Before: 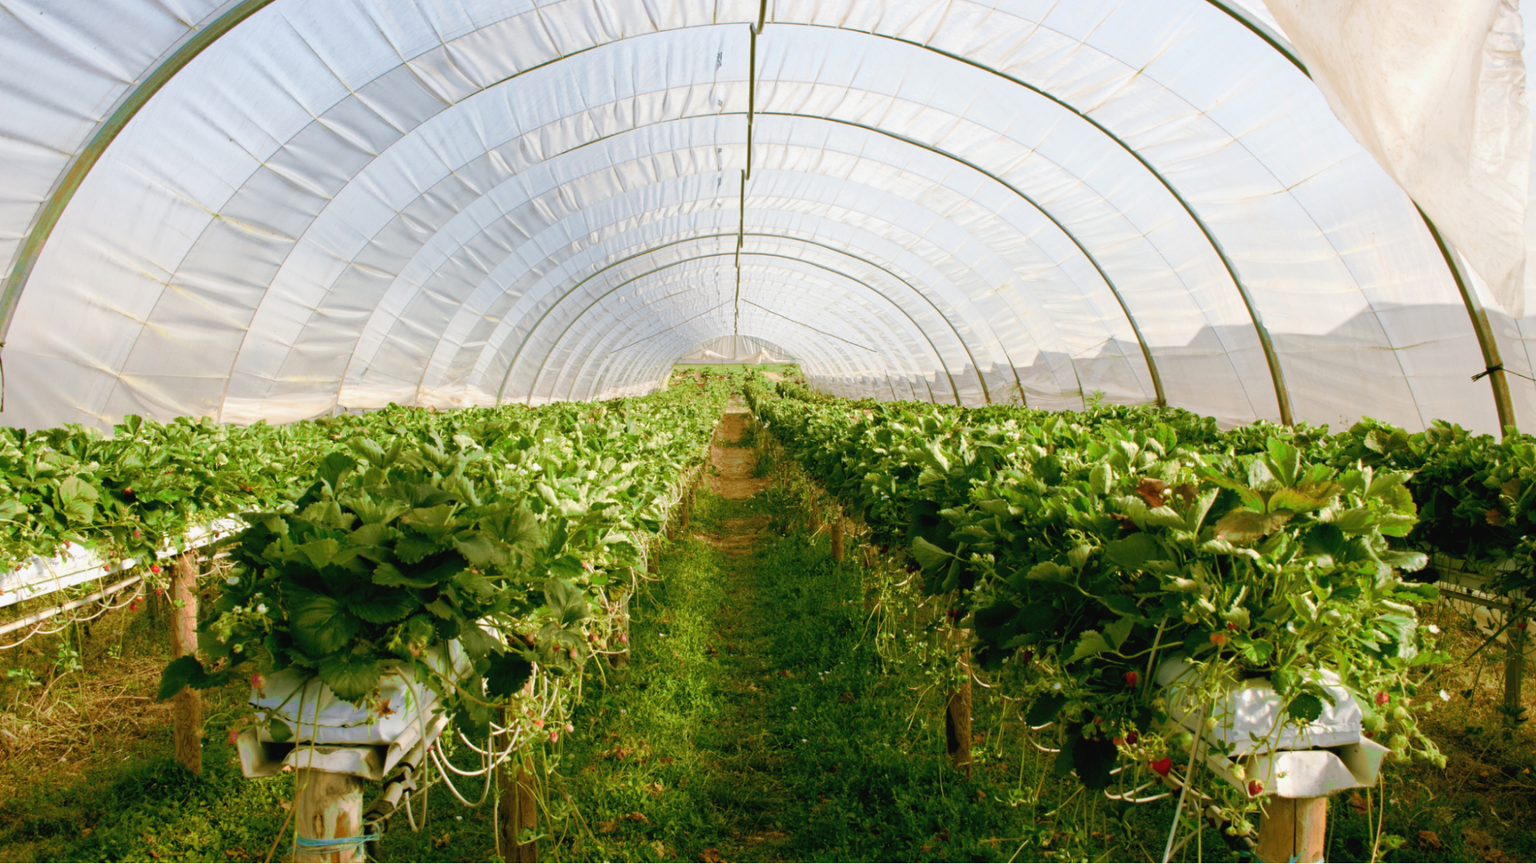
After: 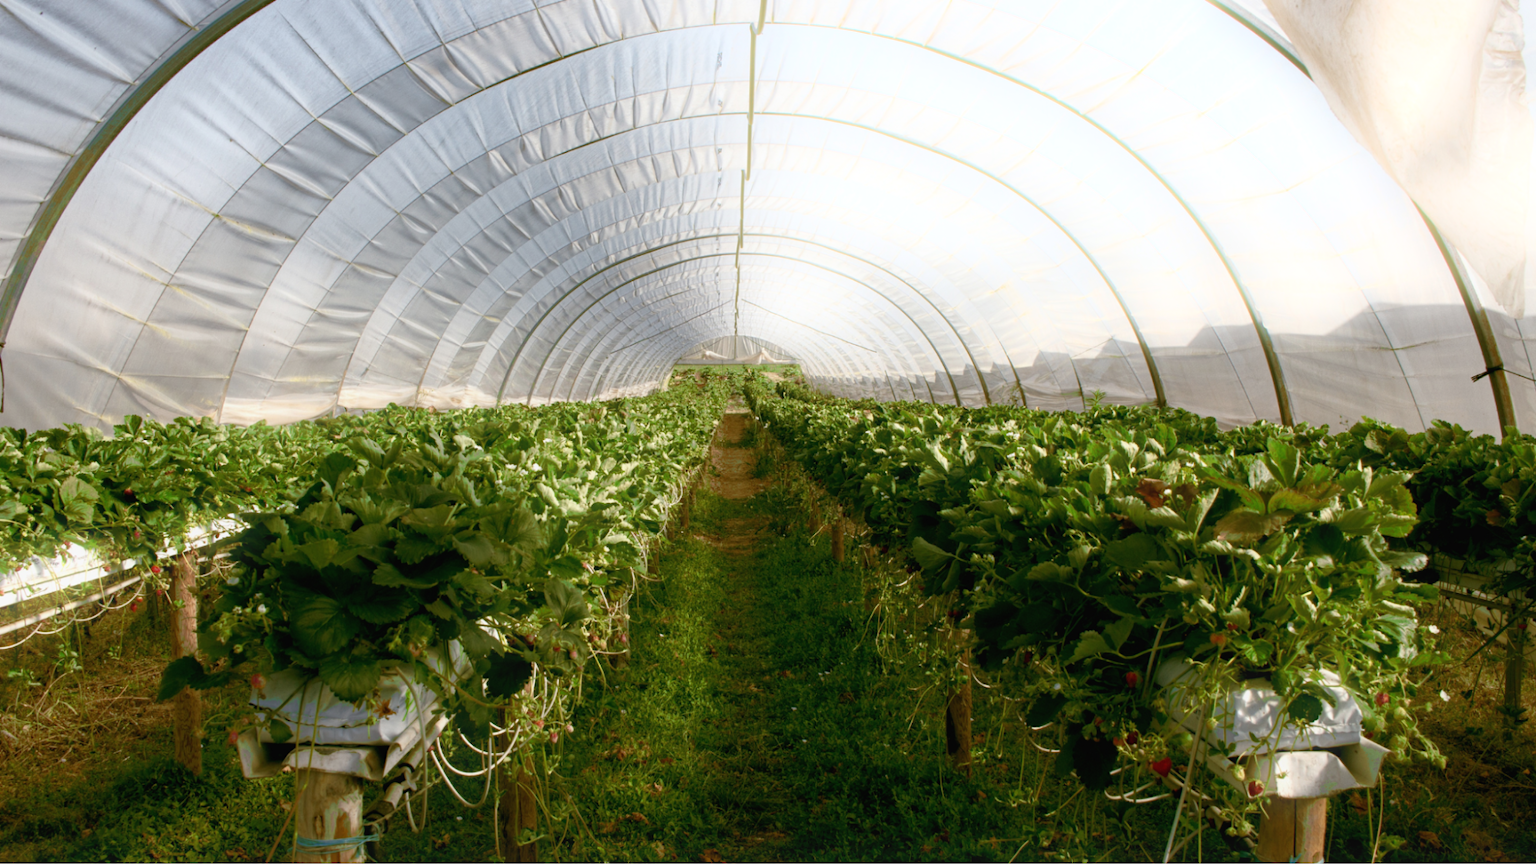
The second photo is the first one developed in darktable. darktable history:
bloom: size 5%, threshold 95%, strength 15%
rgb curve: curves: ch0 [(0, 0) (0.415, 0.237) (1, 1)]
